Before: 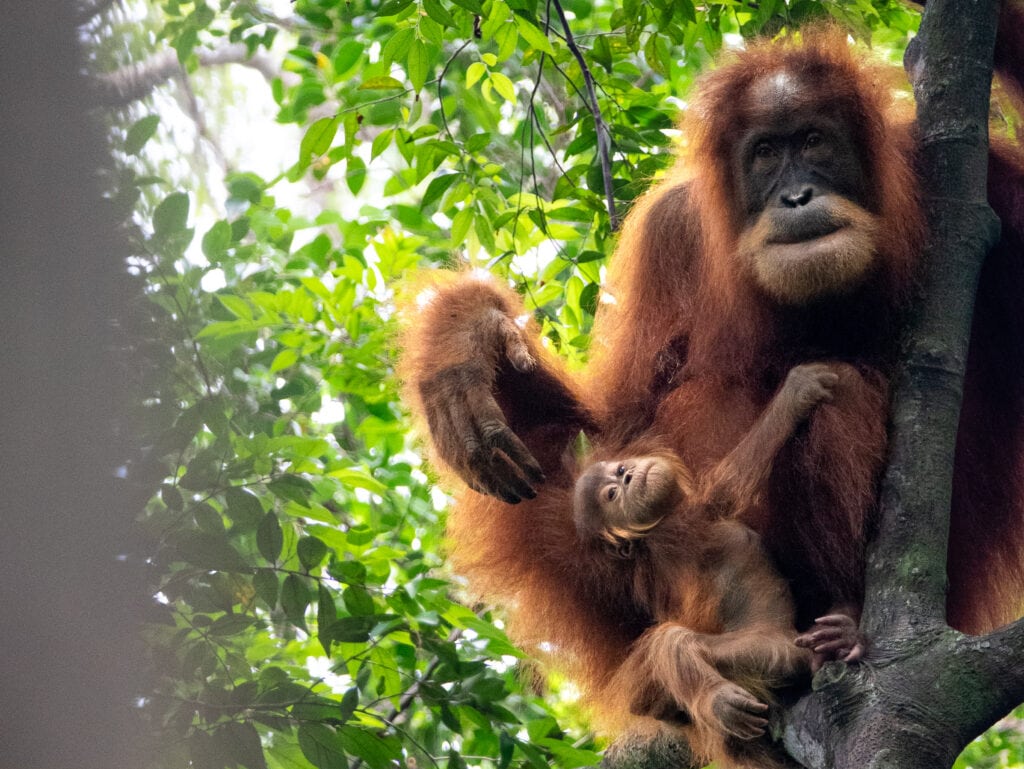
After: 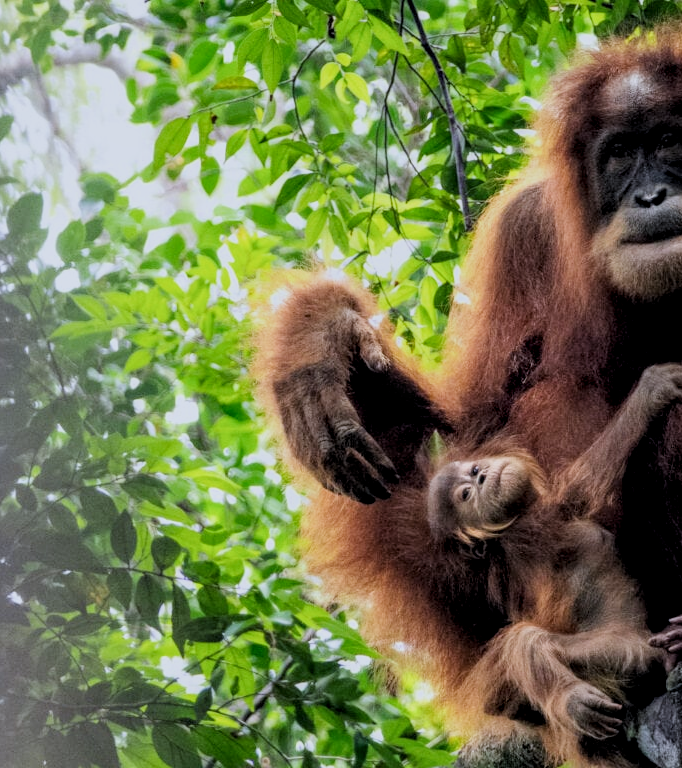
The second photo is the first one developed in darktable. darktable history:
levels: levels [0.016, 0.5, 0.996]
tone equalizer: on, module defaults
white balance: red 0.954, blue 1.079
local contrast: on, module defaults
crop and rotate: left 14.292%, right 19.041%
filmic rgb: black relative exposure -7.65 EV, white relative exposure 4.56 EV, hardness 3.61, contrast 1.05
